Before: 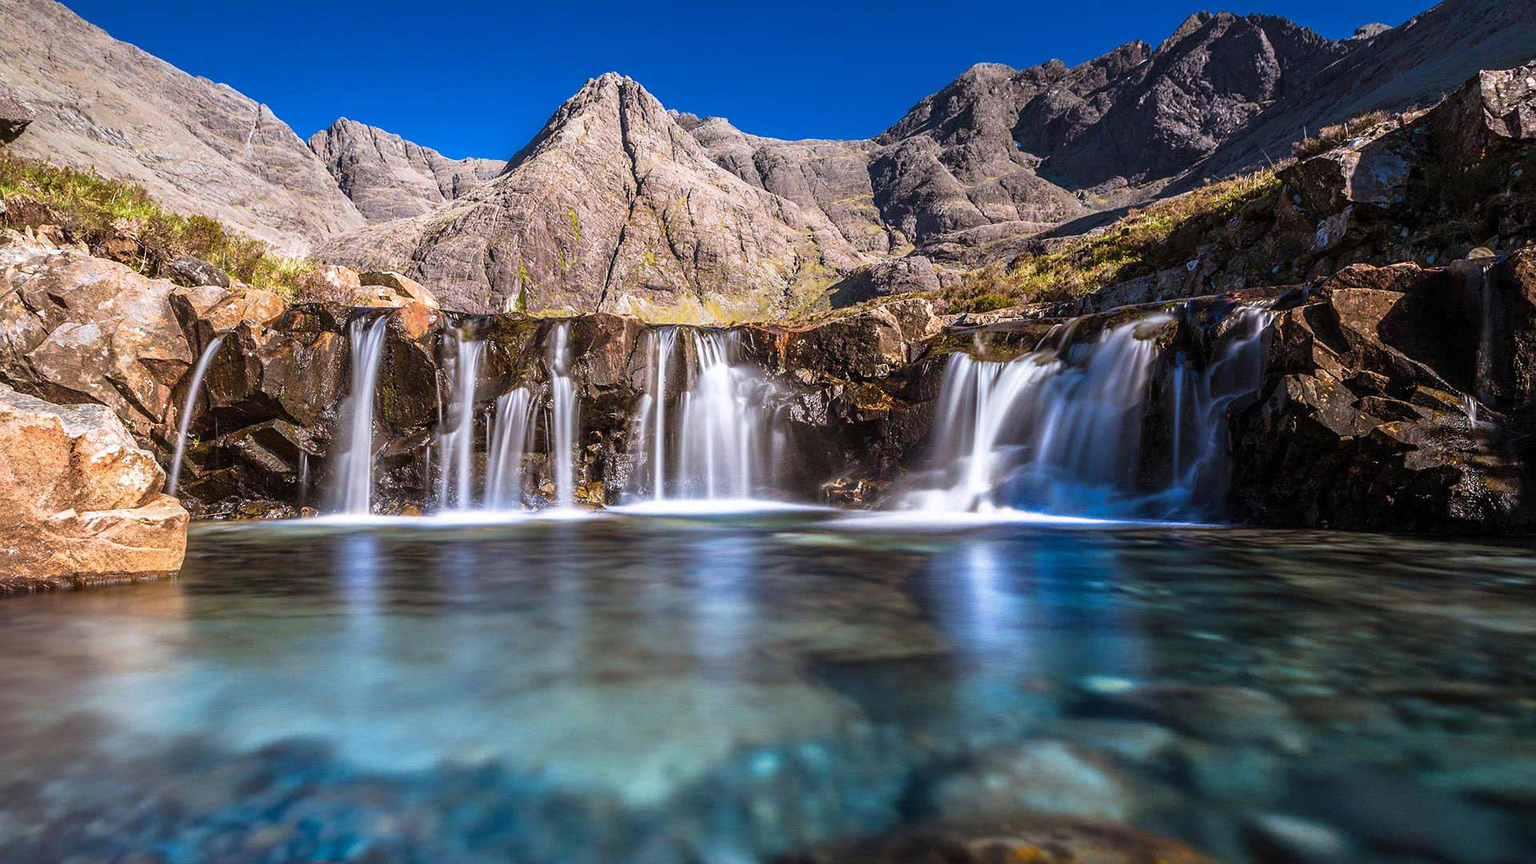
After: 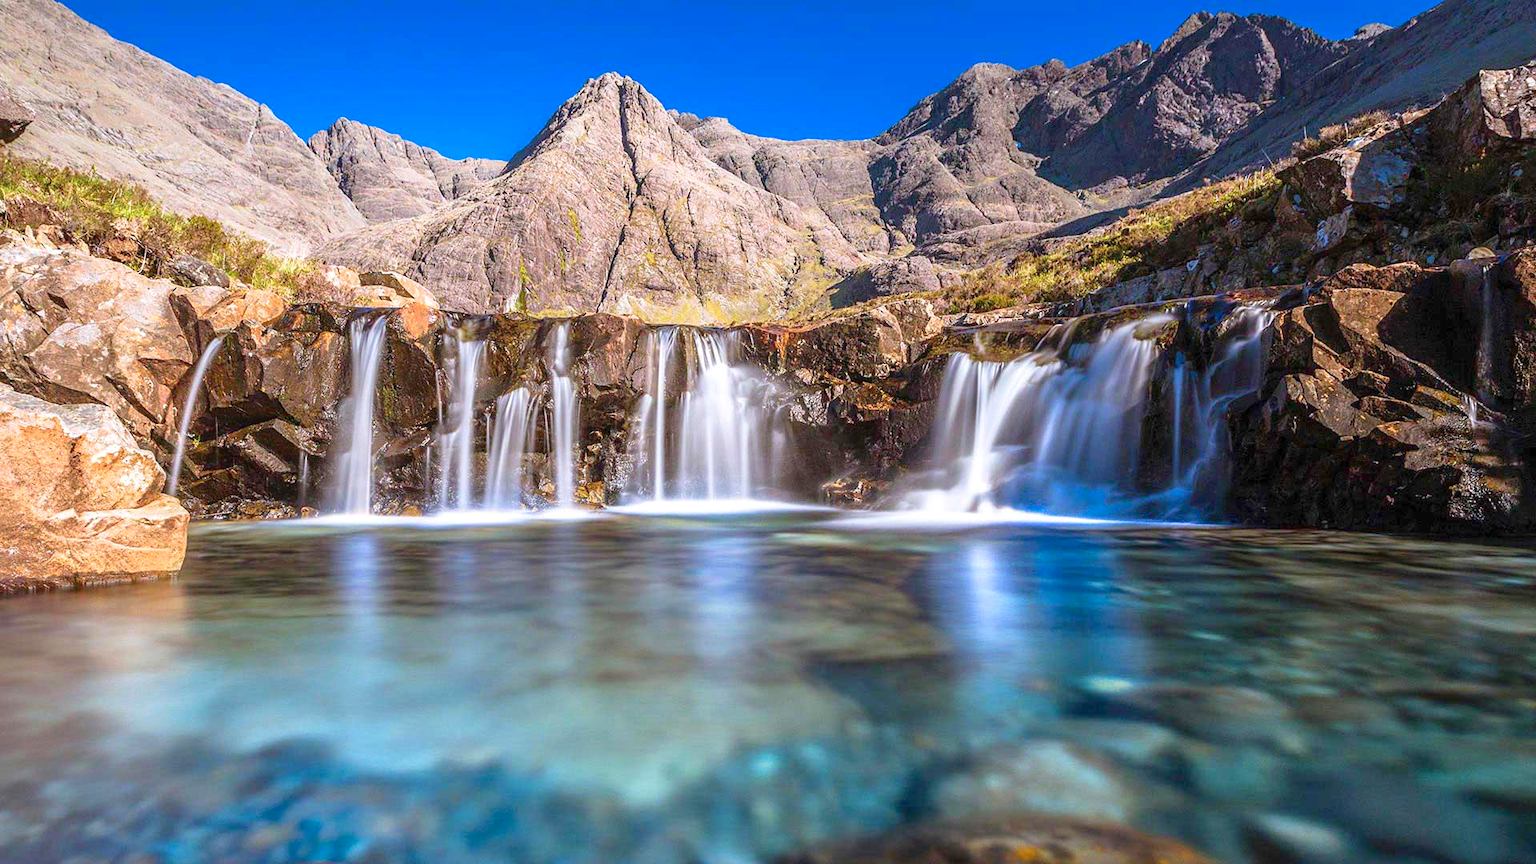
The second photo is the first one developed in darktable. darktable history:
tone equalizer: on, module defaults
color correction: saturation 0.98
levels: levels [0, 0.43, 0.984]
